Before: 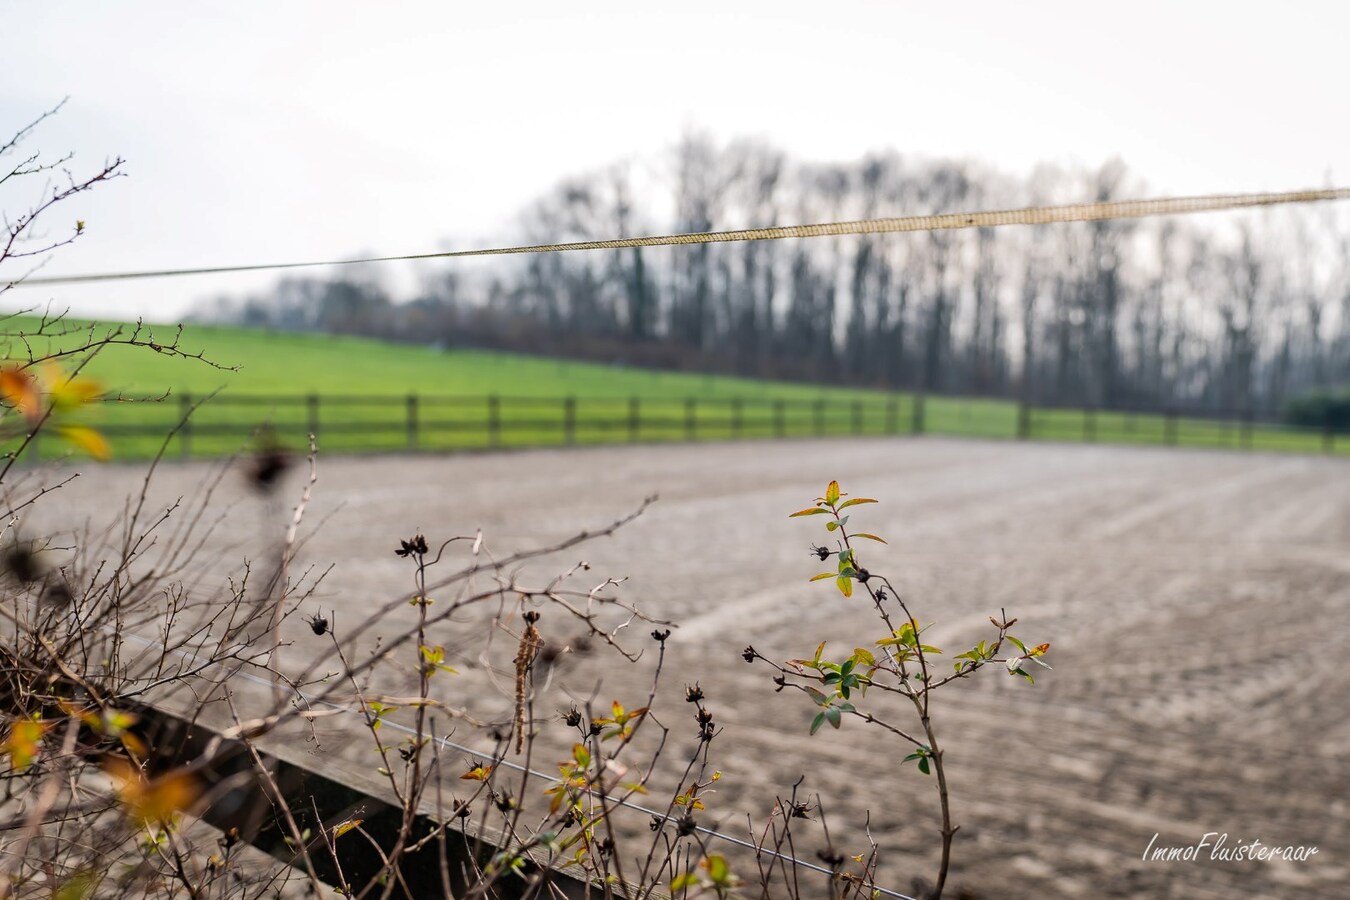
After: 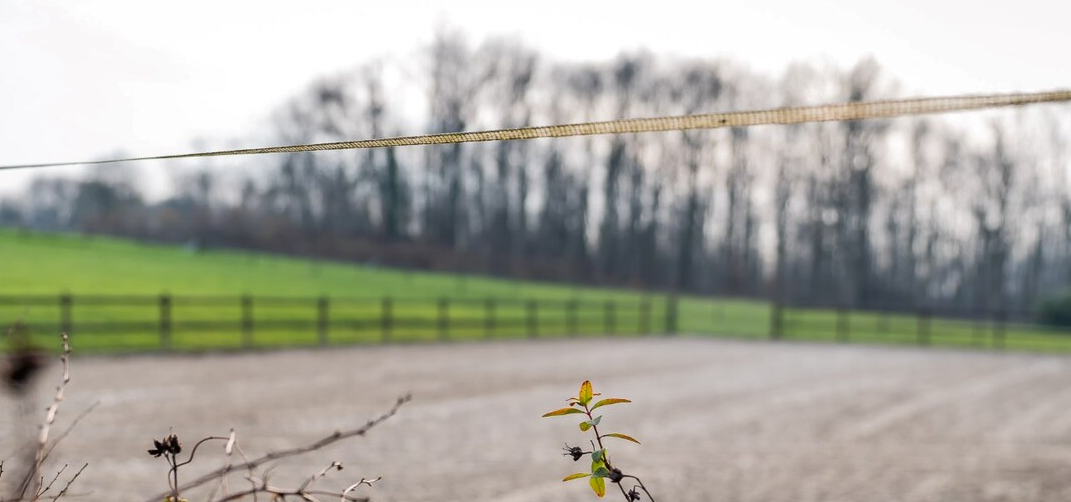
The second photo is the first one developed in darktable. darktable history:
shadows and highlights: shadows 29.8, highlights -30.4, low approximation 0.01, soften with gaussian
crop: left 18.368%, top 11.125%, right 2.241%, bottom 33.009%
